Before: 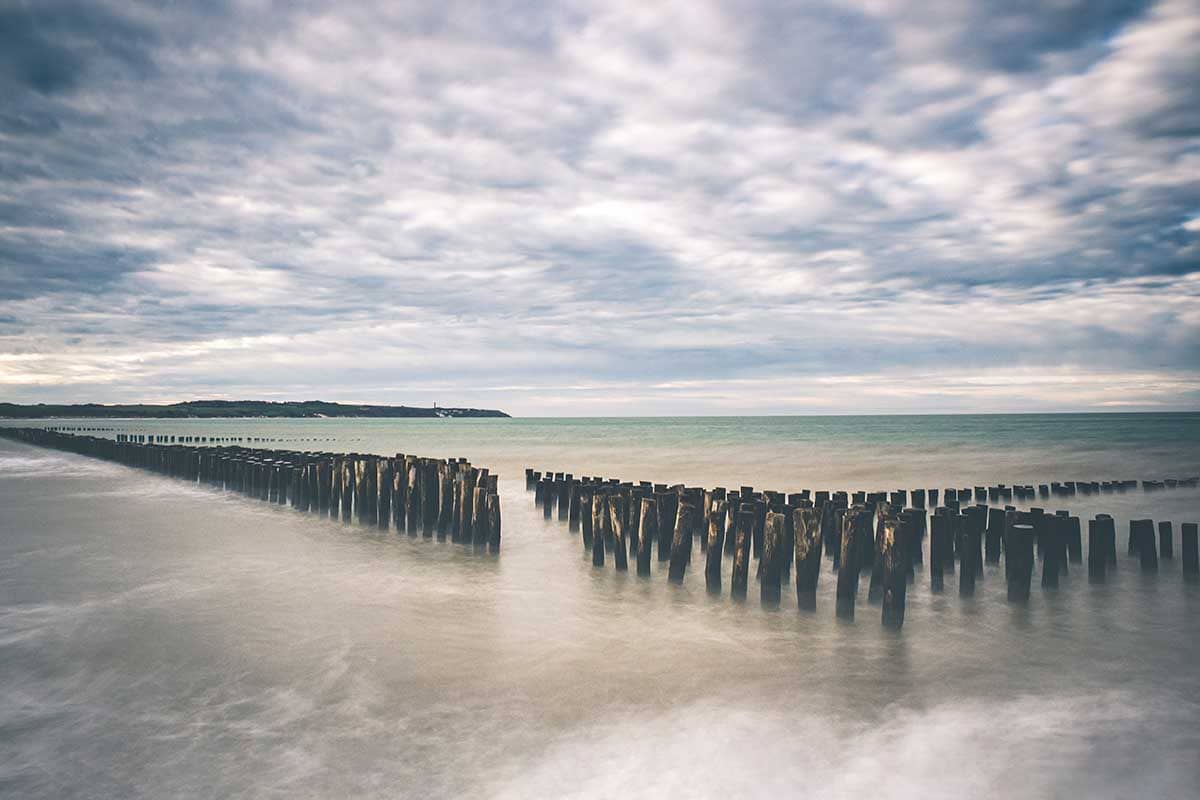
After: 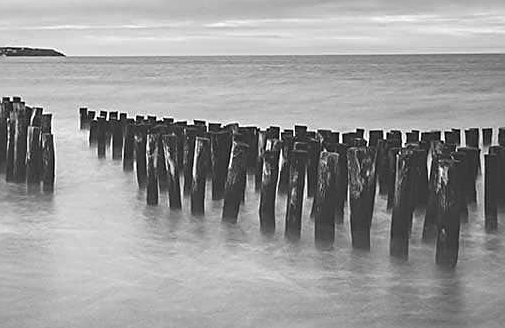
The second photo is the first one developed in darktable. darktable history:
sharpen: on, module defaults
crop: left 37.221%, top 45.169%, right 20.63%, bottom 13.777%
monochrome: a 32, b 64, size 2.3
color balance rgb: linear chroma grading › global chroma 15%, perceptual saturation grading › global saturation 30%
